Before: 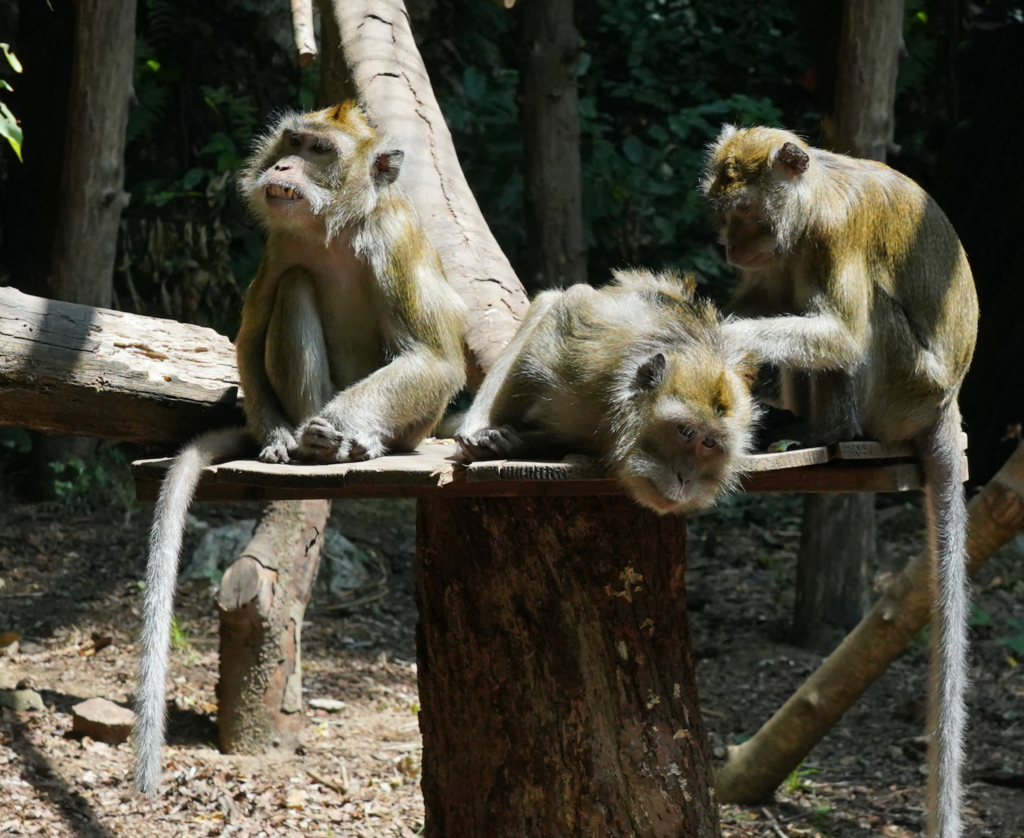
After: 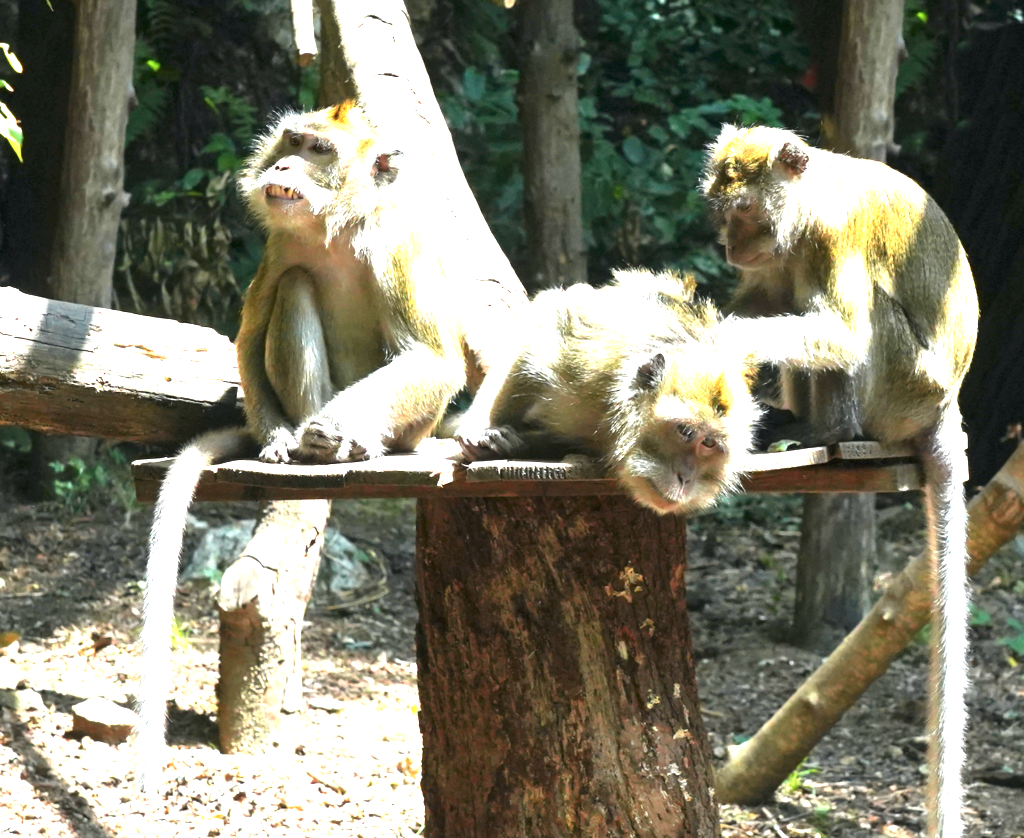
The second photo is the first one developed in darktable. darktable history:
exposure: black level correction 0, exposure 2.163 EV, compensate highlight preservation false
